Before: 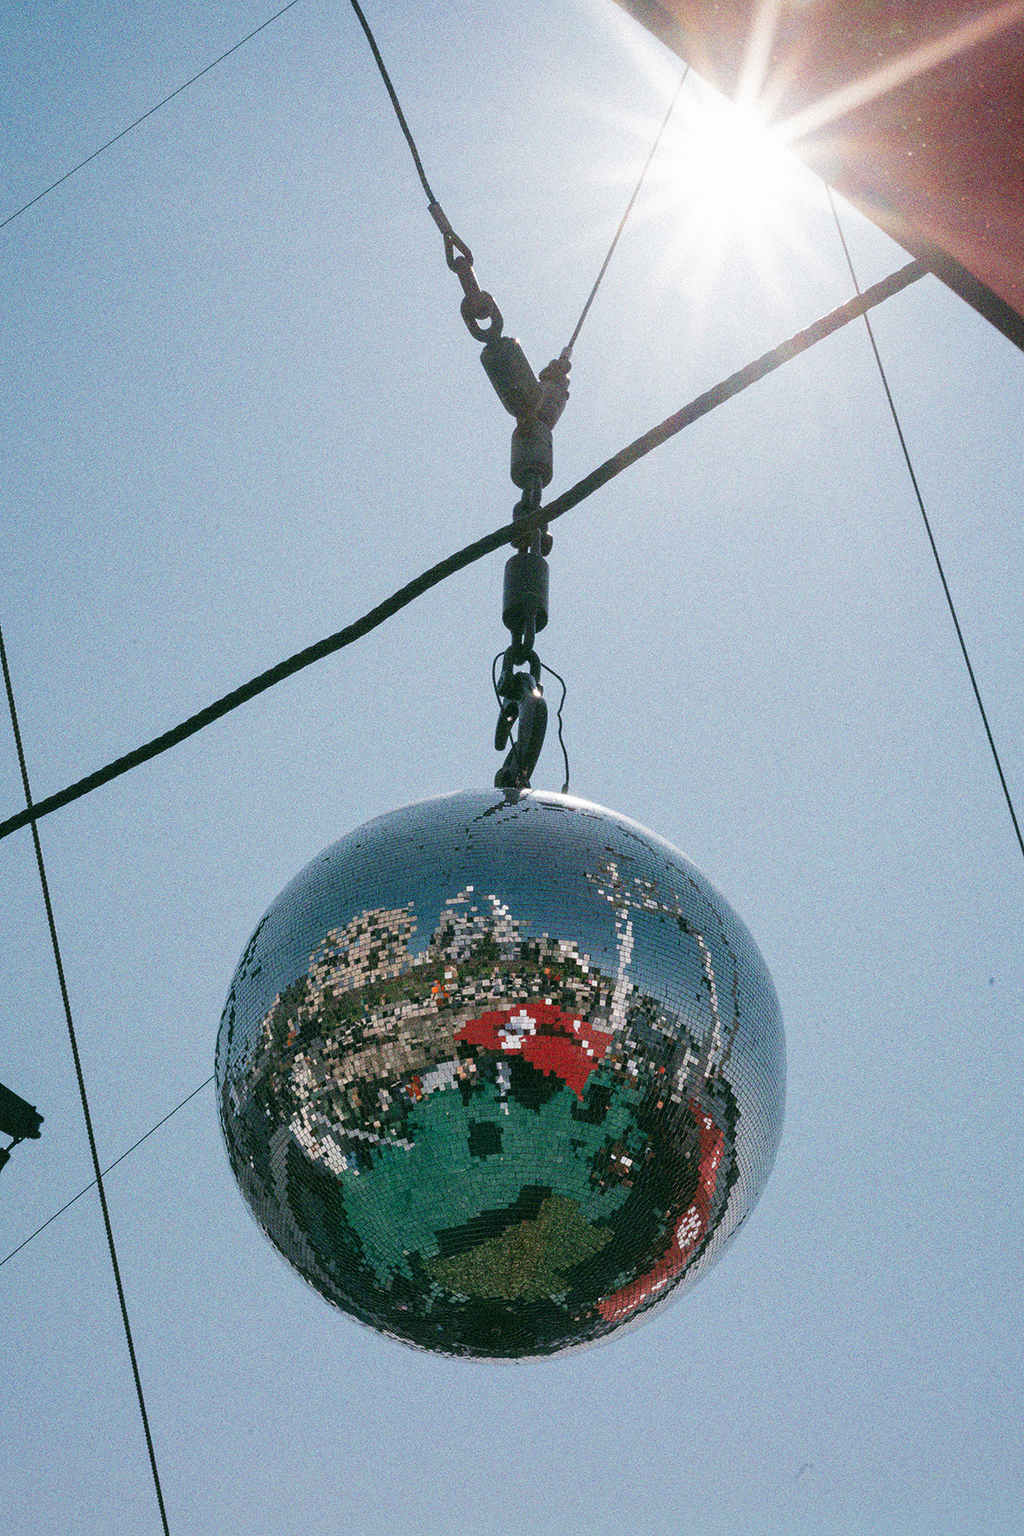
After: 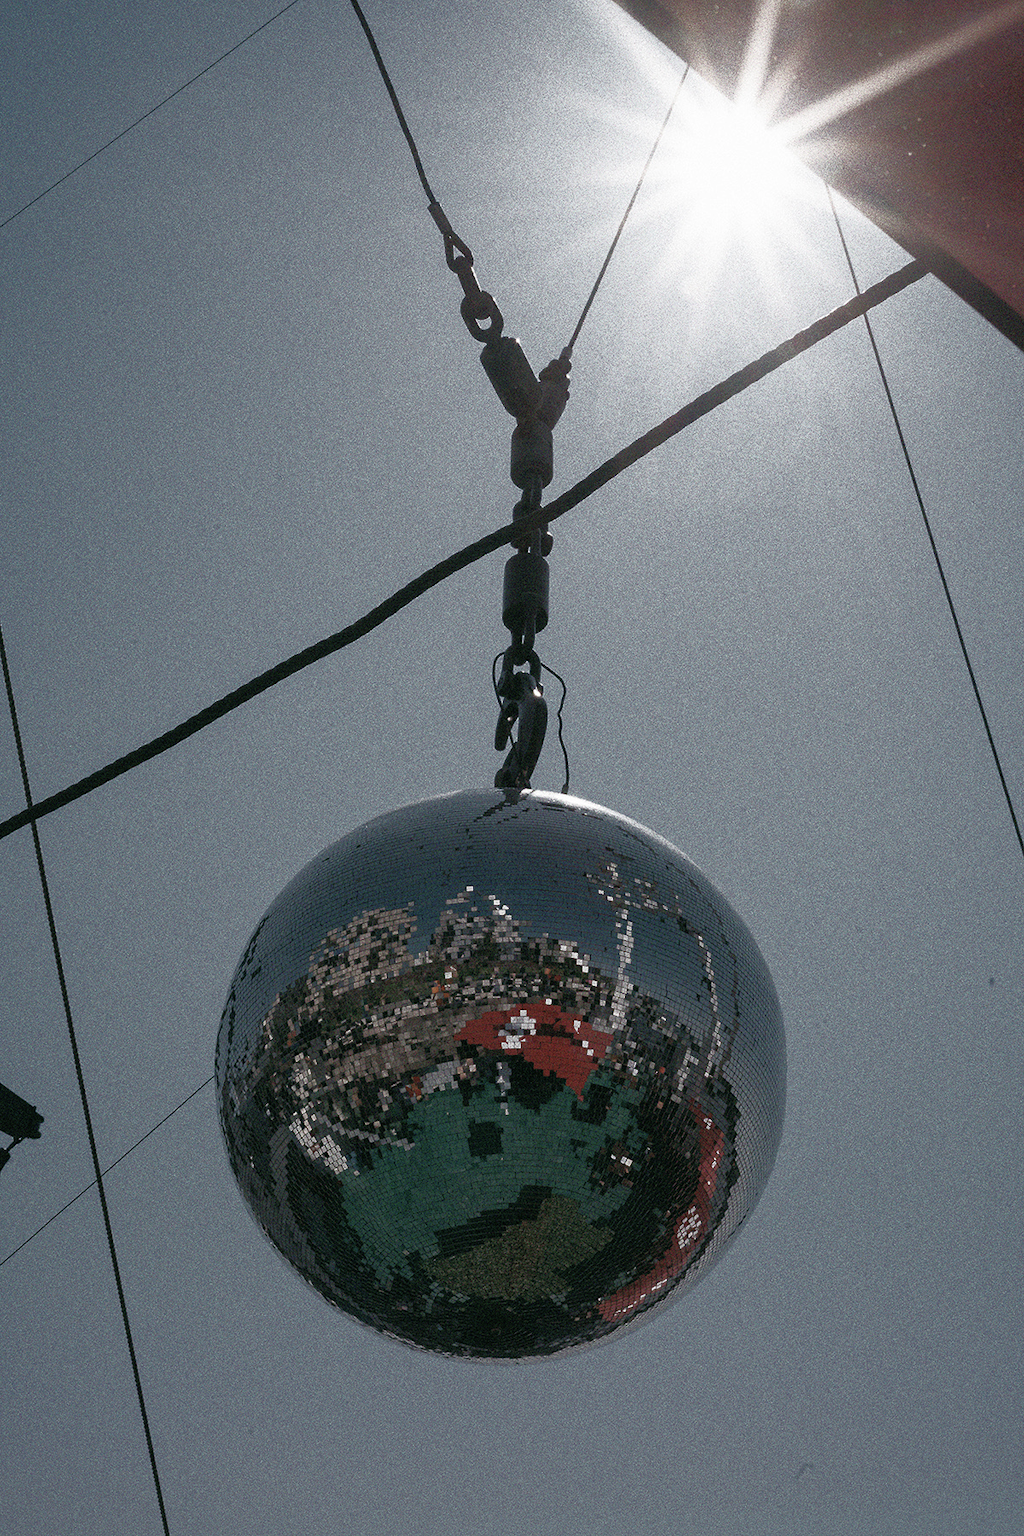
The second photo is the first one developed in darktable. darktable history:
color zones: curves: ch0 [(0, 0.559) (0.153, 0.551) (0.229, 0.5) (0.429, 0.5) (0.571, 0.5) (0.714, 0.5) (0.857, 0.5) (1, 0.559)]; ch1 [(0, 0.417) (0.112, 0.336) (0.213, 0.26) (0.429, 0.34) (0.571, 0.35) (0.683, 0.331) (0.857, 0.344) (1, 0.417)]
base curve: curves: ch0 [(0, 0) (0.564, 0.291) (0.802, 0.731) (1, 1)]
